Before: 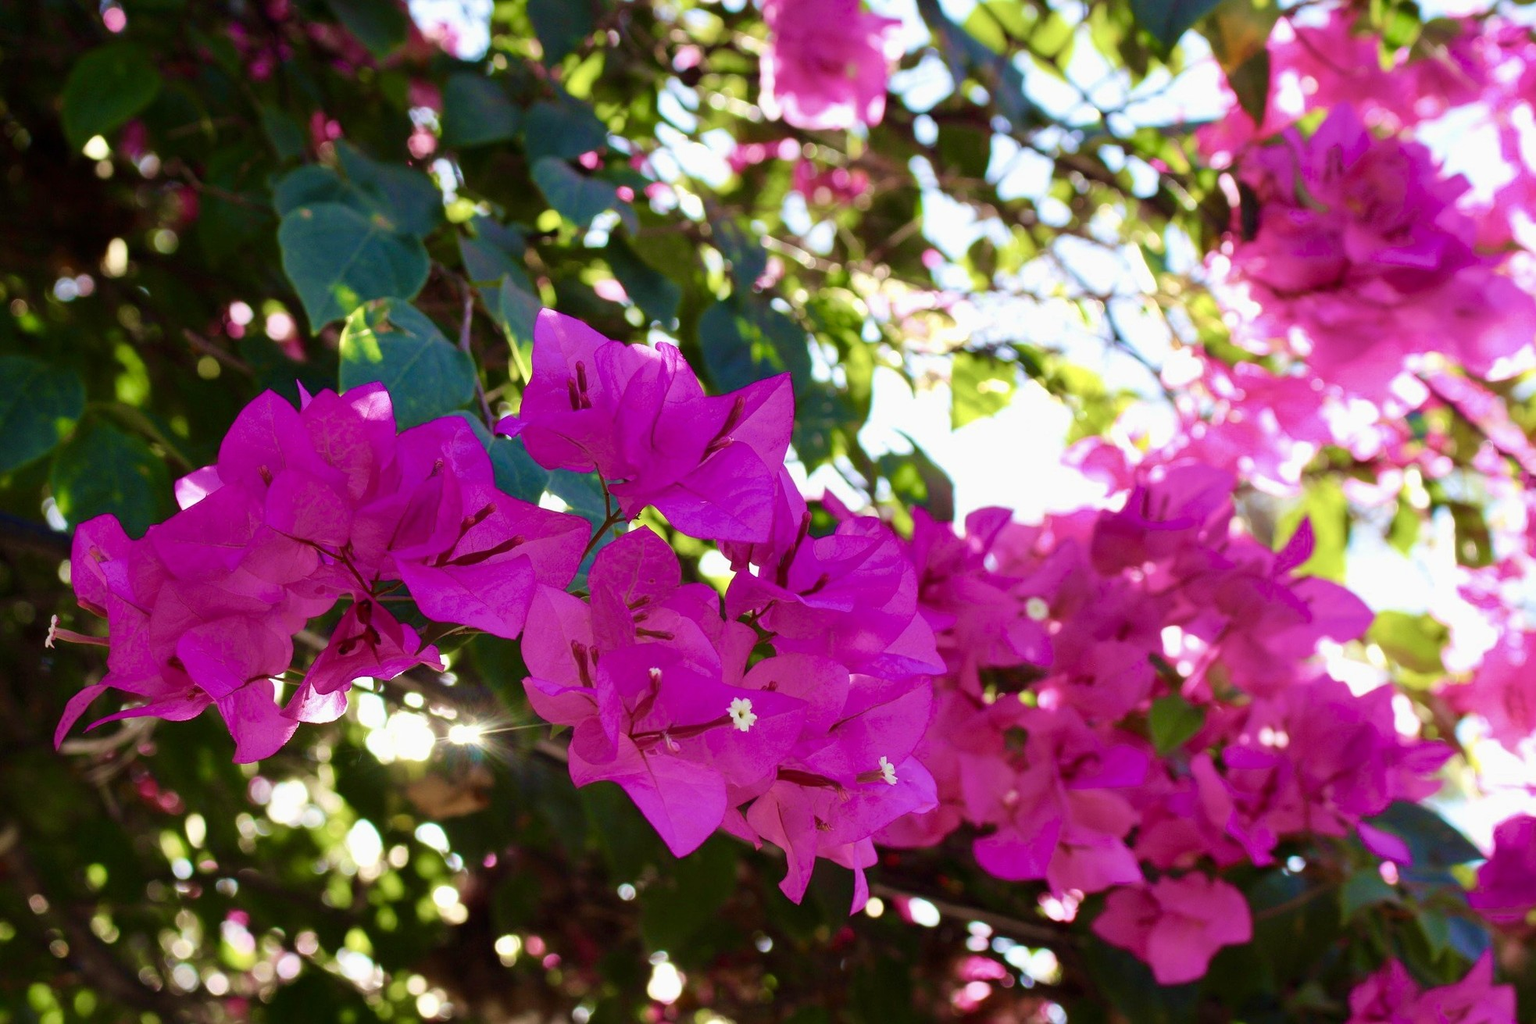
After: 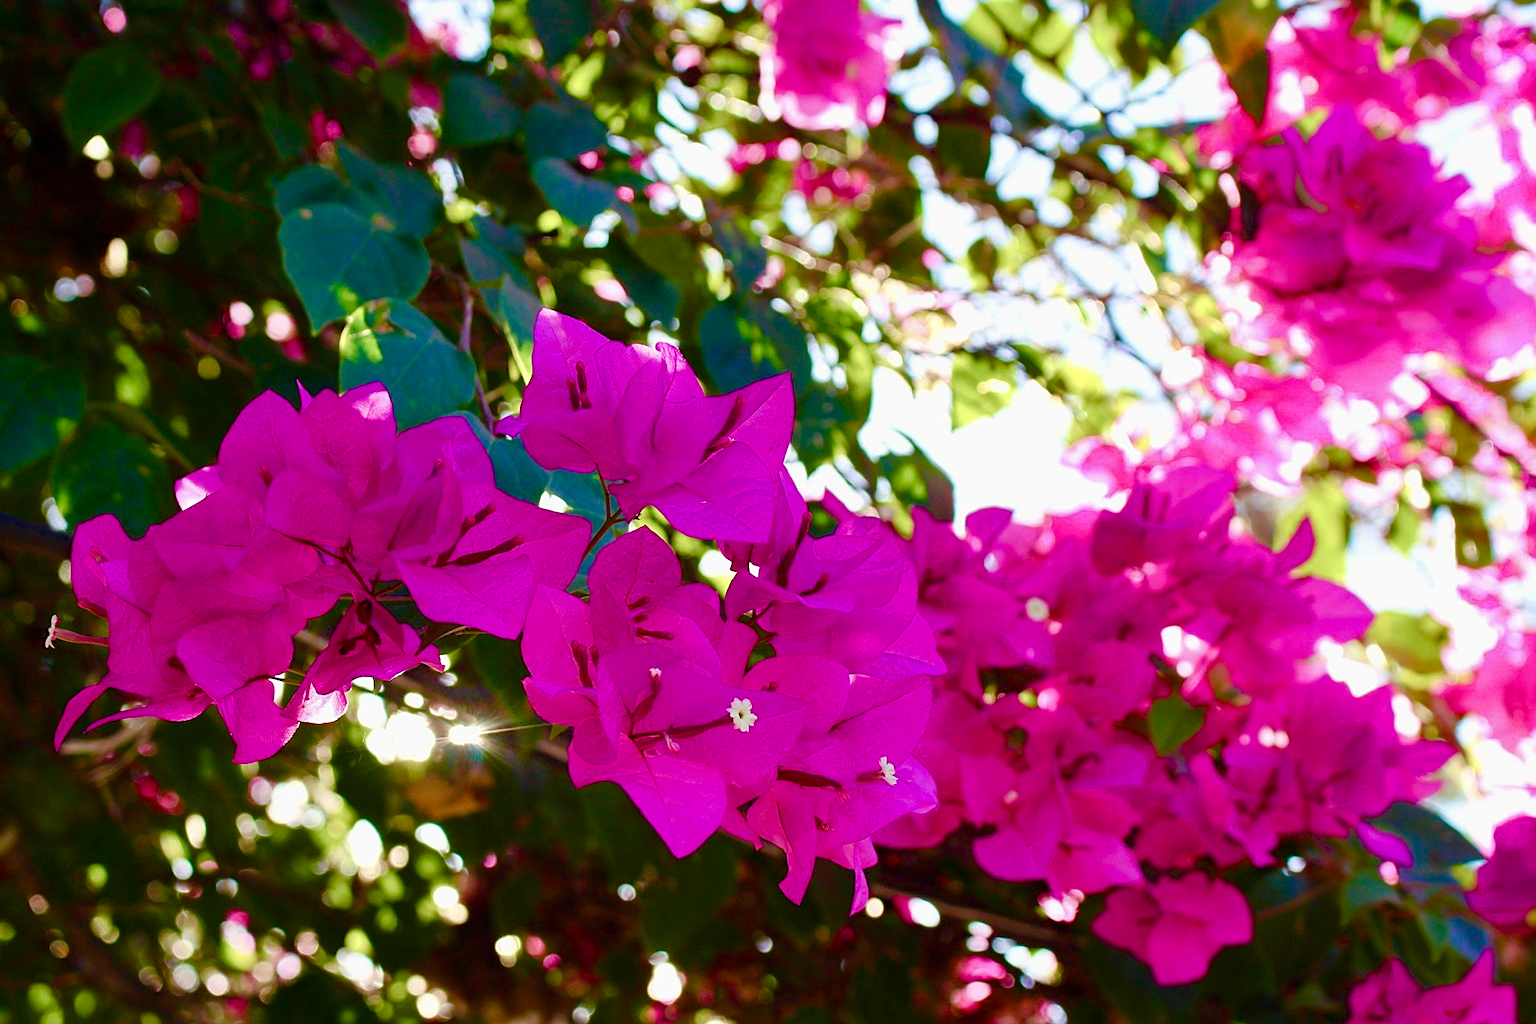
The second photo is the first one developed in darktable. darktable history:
sharpen: on, module defaults
color balance rgb: perceptual saturation grading › global saturation 20%, perceptual saturation grading › highlights -50.578%, perceptual saturation grading › shadows 30.359%, global vibrance 20%
